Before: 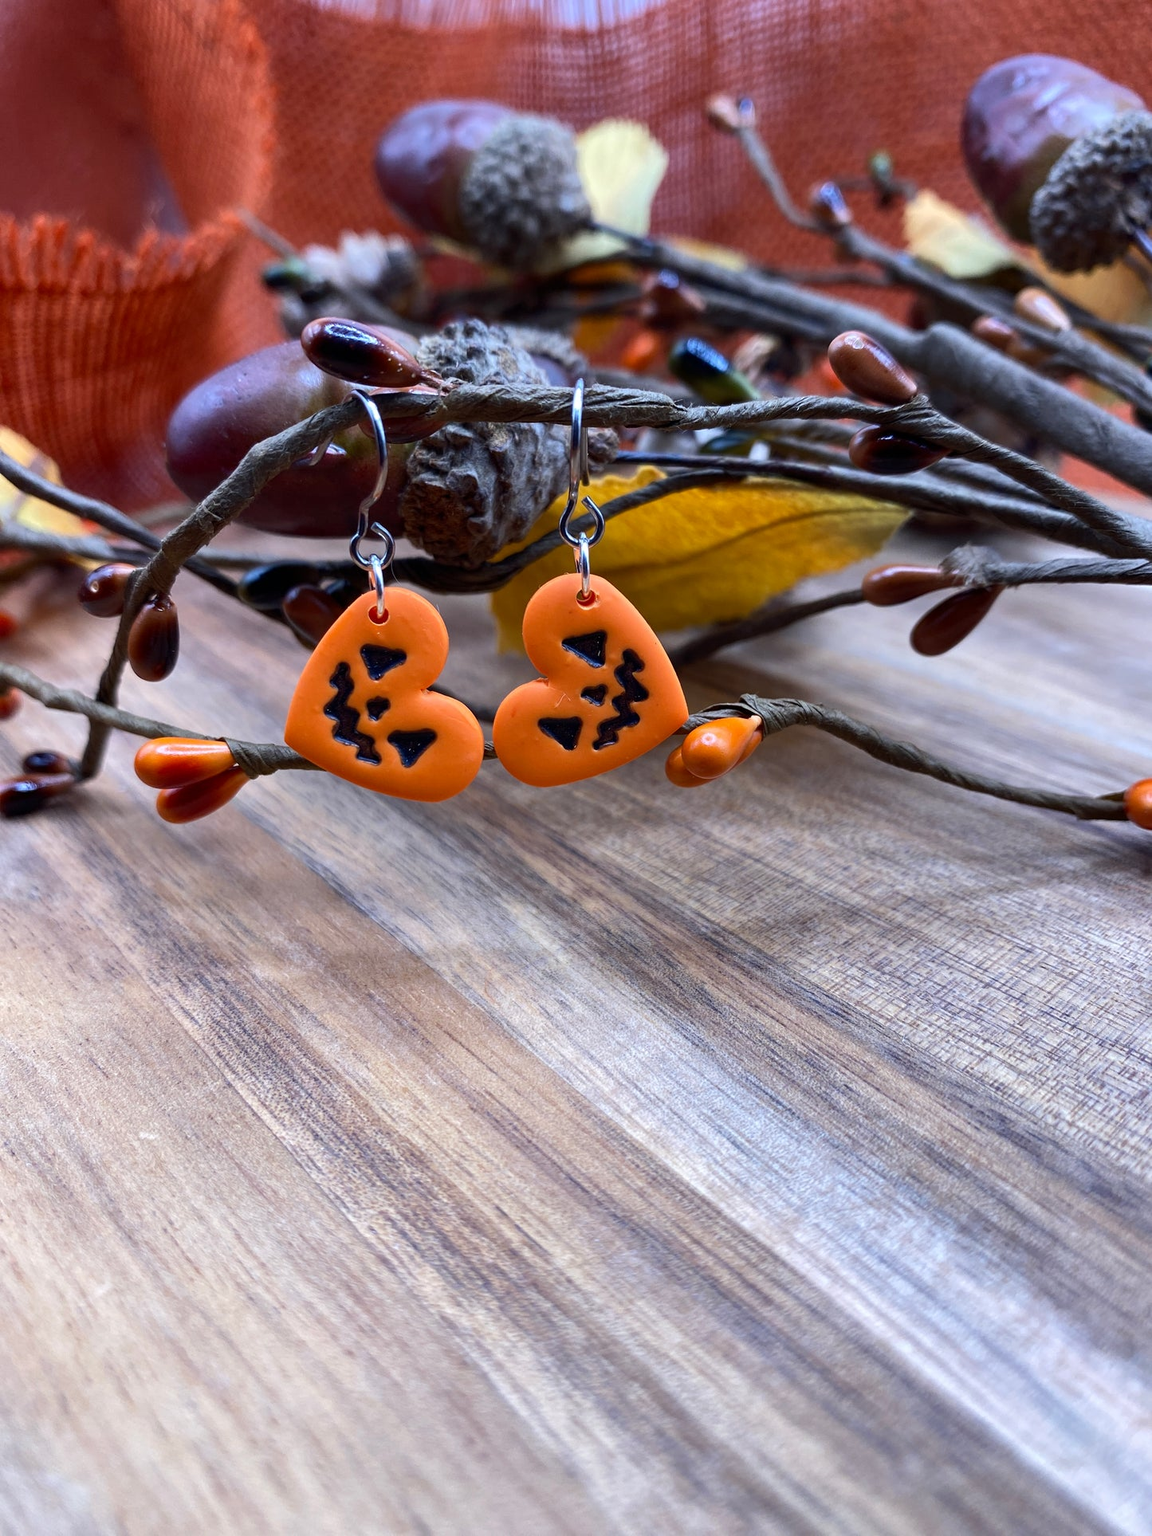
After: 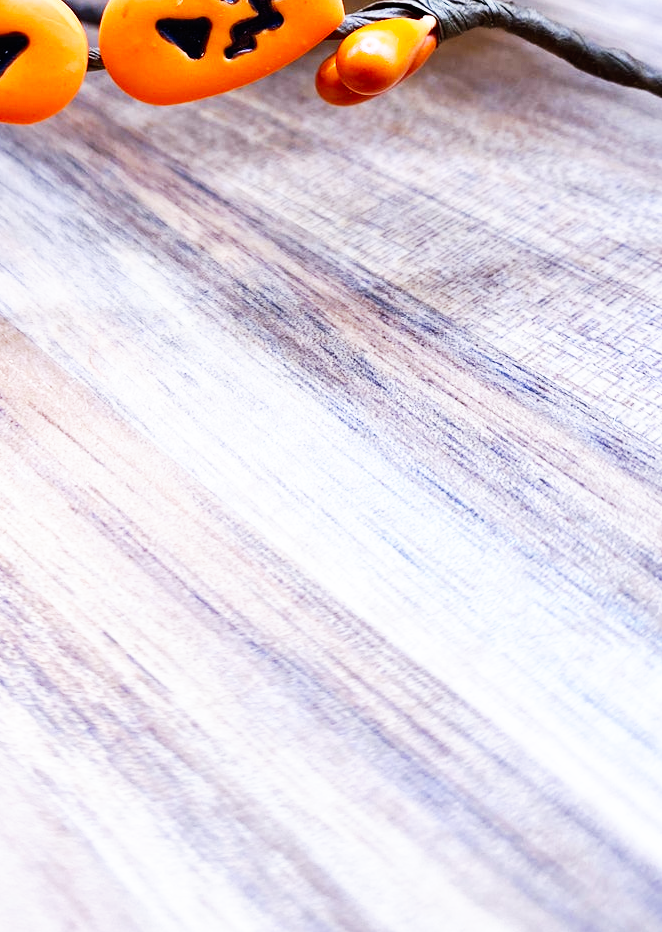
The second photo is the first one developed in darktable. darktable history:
white balance: red 0.984, blue 1.059
crop: left 35.976%, top 45.819%, right 18.162%, bottom 5.807%
base curve: curves: ch0 [(0, 0) (0.007, 0.004) (0.027, 0.03) (0.046, 0.07) (0.207, 0.54) (0.442, 0.872) (0.673, 0.972) (1, 1)], preserve colors none
